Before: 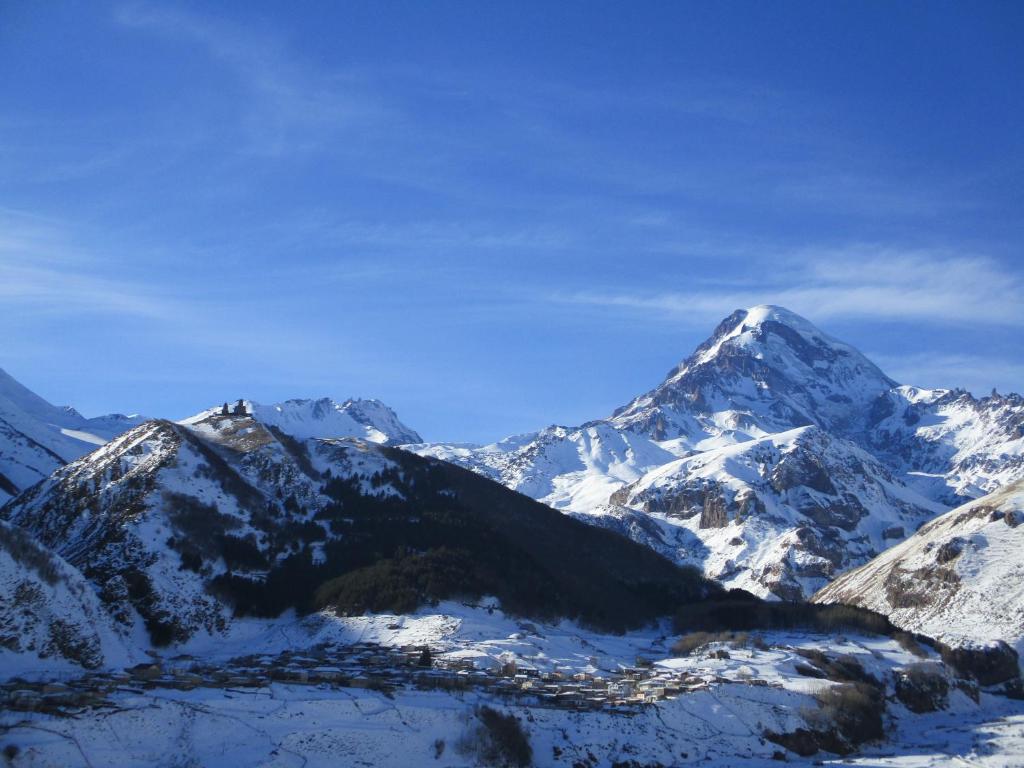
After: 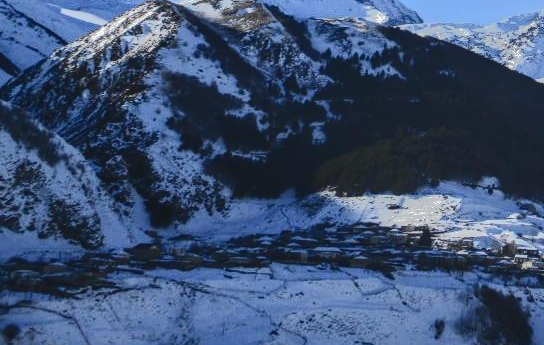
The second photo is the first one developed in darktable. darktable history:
local contrast: highlights 21%, detail 150%
crop and rotate: top 54.8%, right 46.858%, bottom 0.159%
tone curve: curves: ch0 [(0, 0) (0.003, 0.118) (0.011, 0.118) (0.025, 0.122) (0.044, 0.131) (0.069, 0.142) (0.1, 0.155) (0.136, 0.168) (0.177, 0.183) (0.224, 0.216) (0.277, 0.265) (0.335, 0.337) (0.399, 0.415) (0.468, 0.506) (0.543, 0.586) (0.623, 0.665) (0.709, 0.716) (0.801, 0.737) (0.898, 0.744) (1, 1)], color space Lab, independent channels, preserve colors none
